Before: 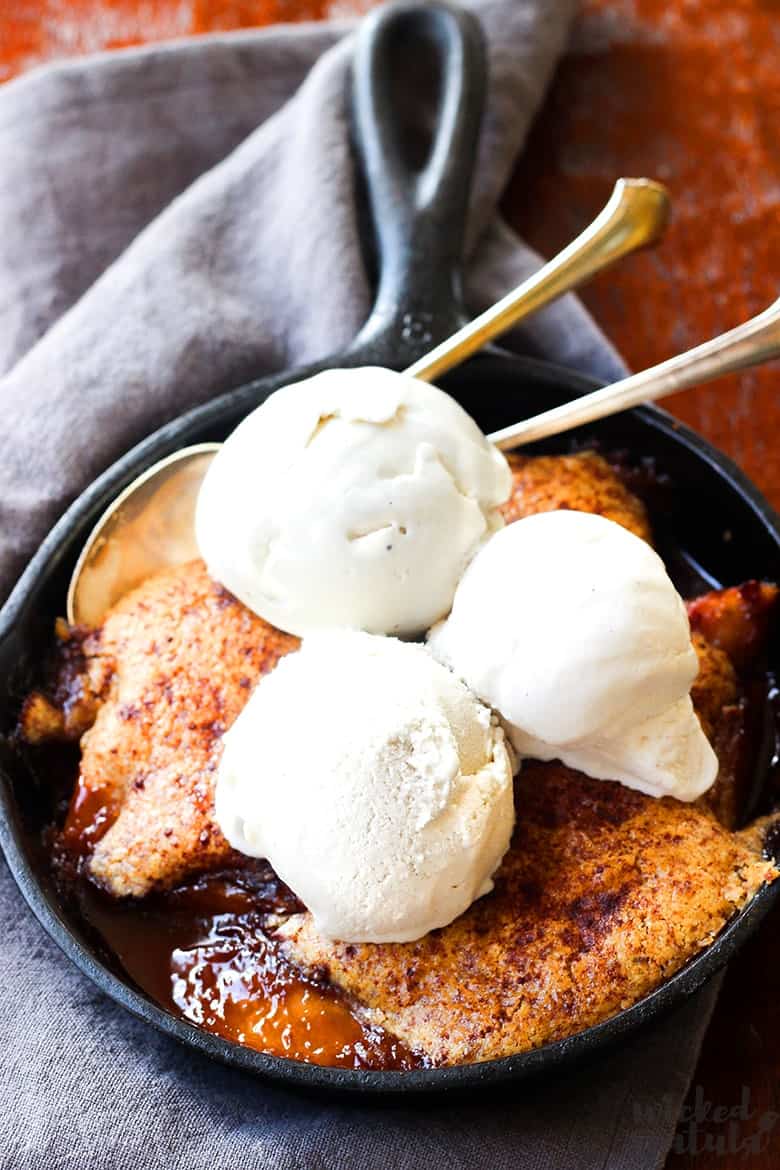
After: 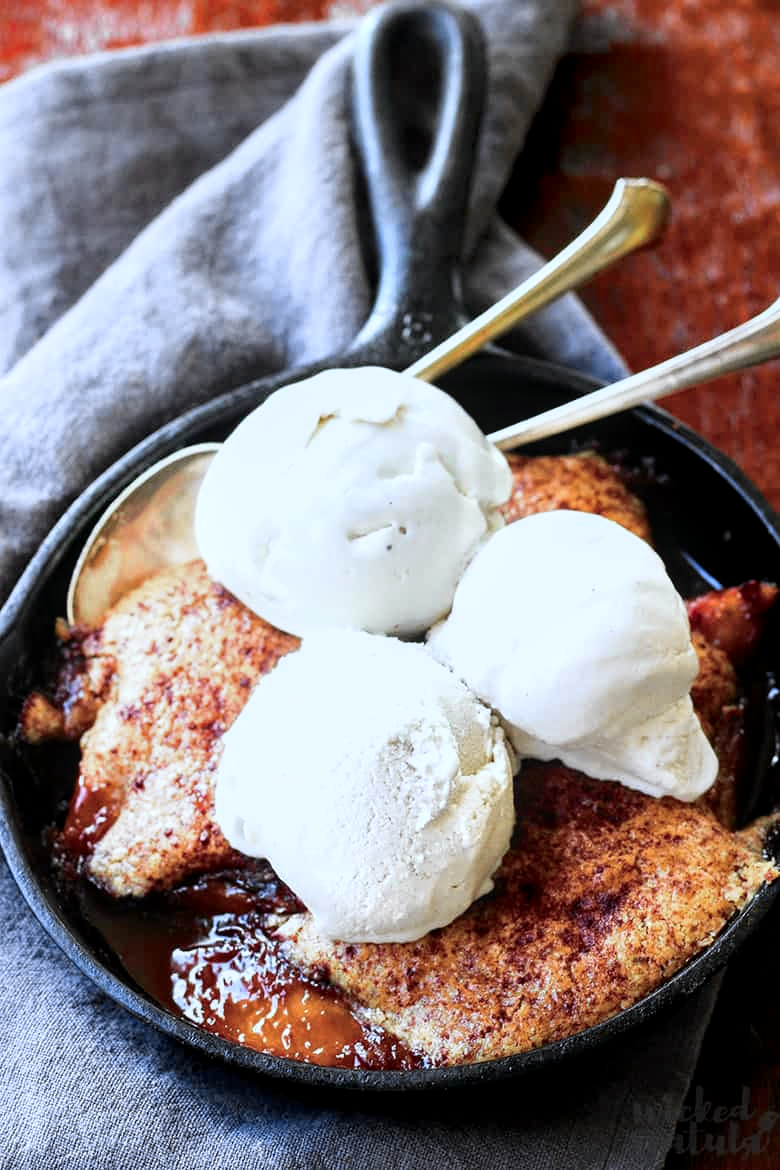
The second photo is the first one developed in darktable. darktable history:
white balance: red 0.926, green 1.003, blue 1.133
tone curve: curves: ch0 [(0, 0) (0.058, 0.037) (0.214, 0.183) (0.304, 0.288) (0.561, 0.554) (0.687, 0.677) (0.768, 0.768) (0.858, 0.861) (0.987, 0.945)]; ch1 [(0, 0) (0.172, 0.123) (0.312, 0.296) (0.432, 0.448) (0.471, 0.469) (0.502, 0.5) (0.521, 0.505) (0.565, 0.569) (0.663, 0.663) (0.703, 0.721) (0.857, 0.917) (1, 1)]; ch2 [(0, 0) (0.411, 0.424) (0.485, 0.497) (0.502, 0.5) (0.517, 0.511) (0.556, 0.551) (0.626, 0.594) (0.709, 0.661) (1, 1)], color space Lab, independent channels, preserve colors none
local contrast: highlights 99%, shadows 86%, detail 160%, midtone range 0.2
